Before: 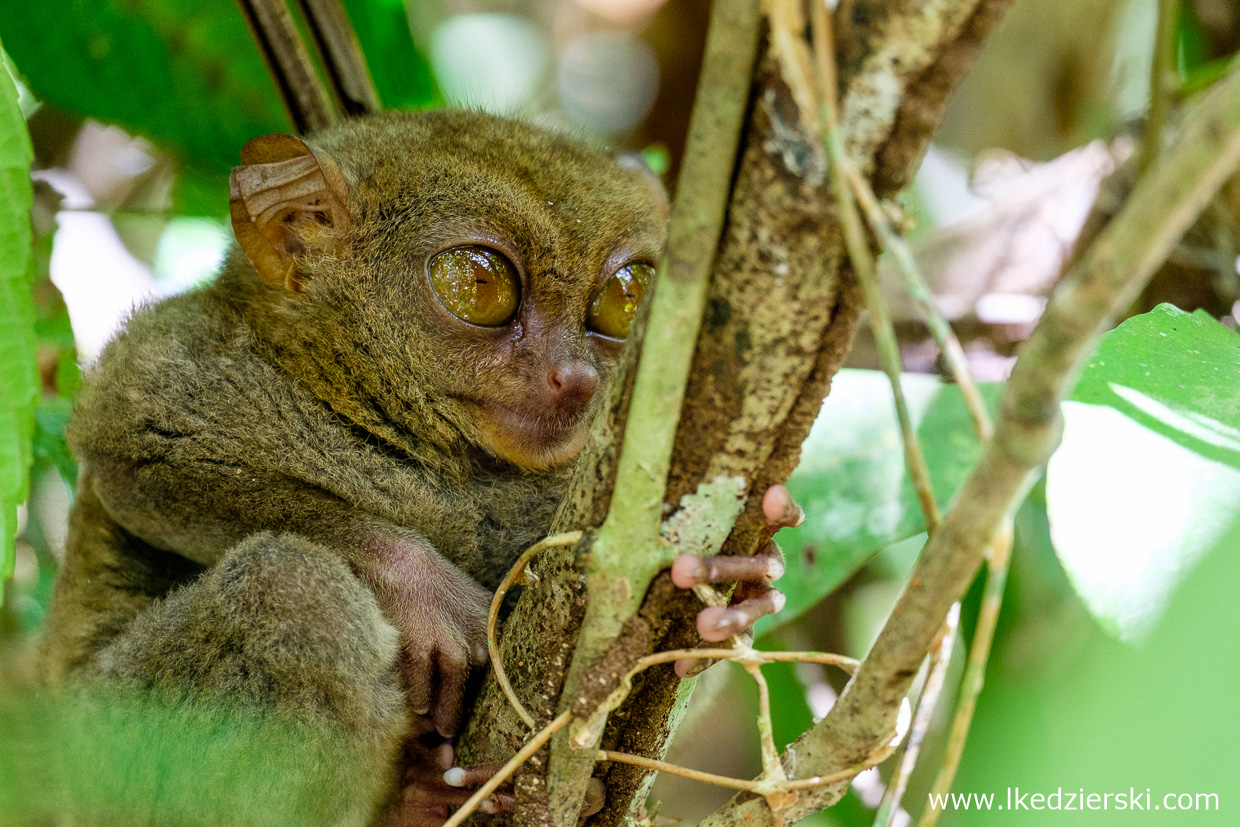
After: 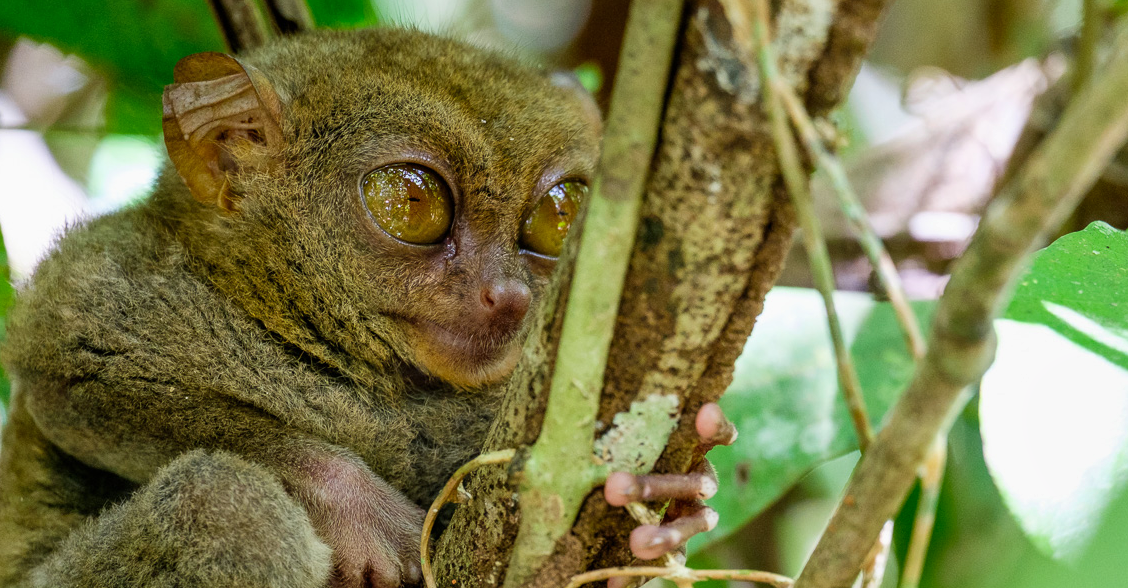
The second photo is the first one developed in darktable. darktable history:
crop: left 5.474%, top 9.956%, right 3.48%, bottom 18.868%
shadows and highlights: shadows 43.64, white point adjustment -1.31, soften with gaussian
